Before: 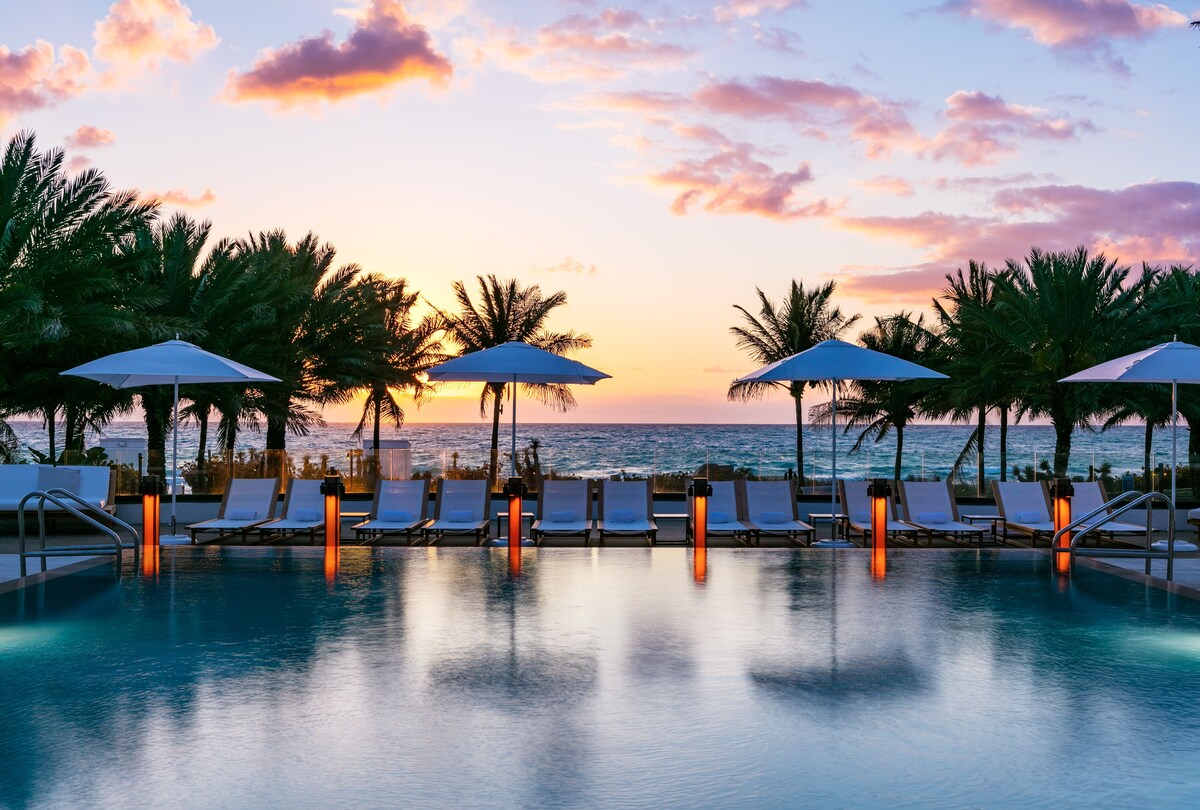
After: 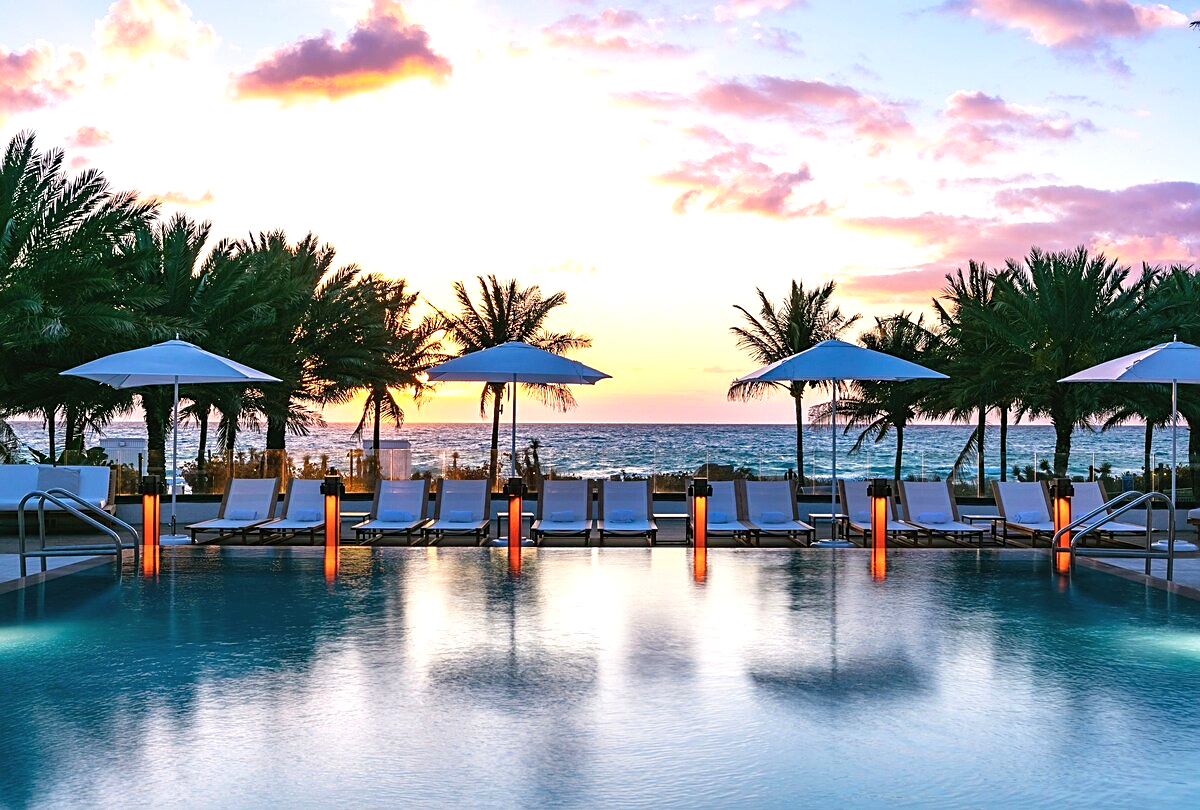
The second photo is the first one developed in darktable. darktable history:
sharpen: on, module defaults
exposure: black level correction -0.002, exposure 0.543 EV, compensate highlight preservation false
